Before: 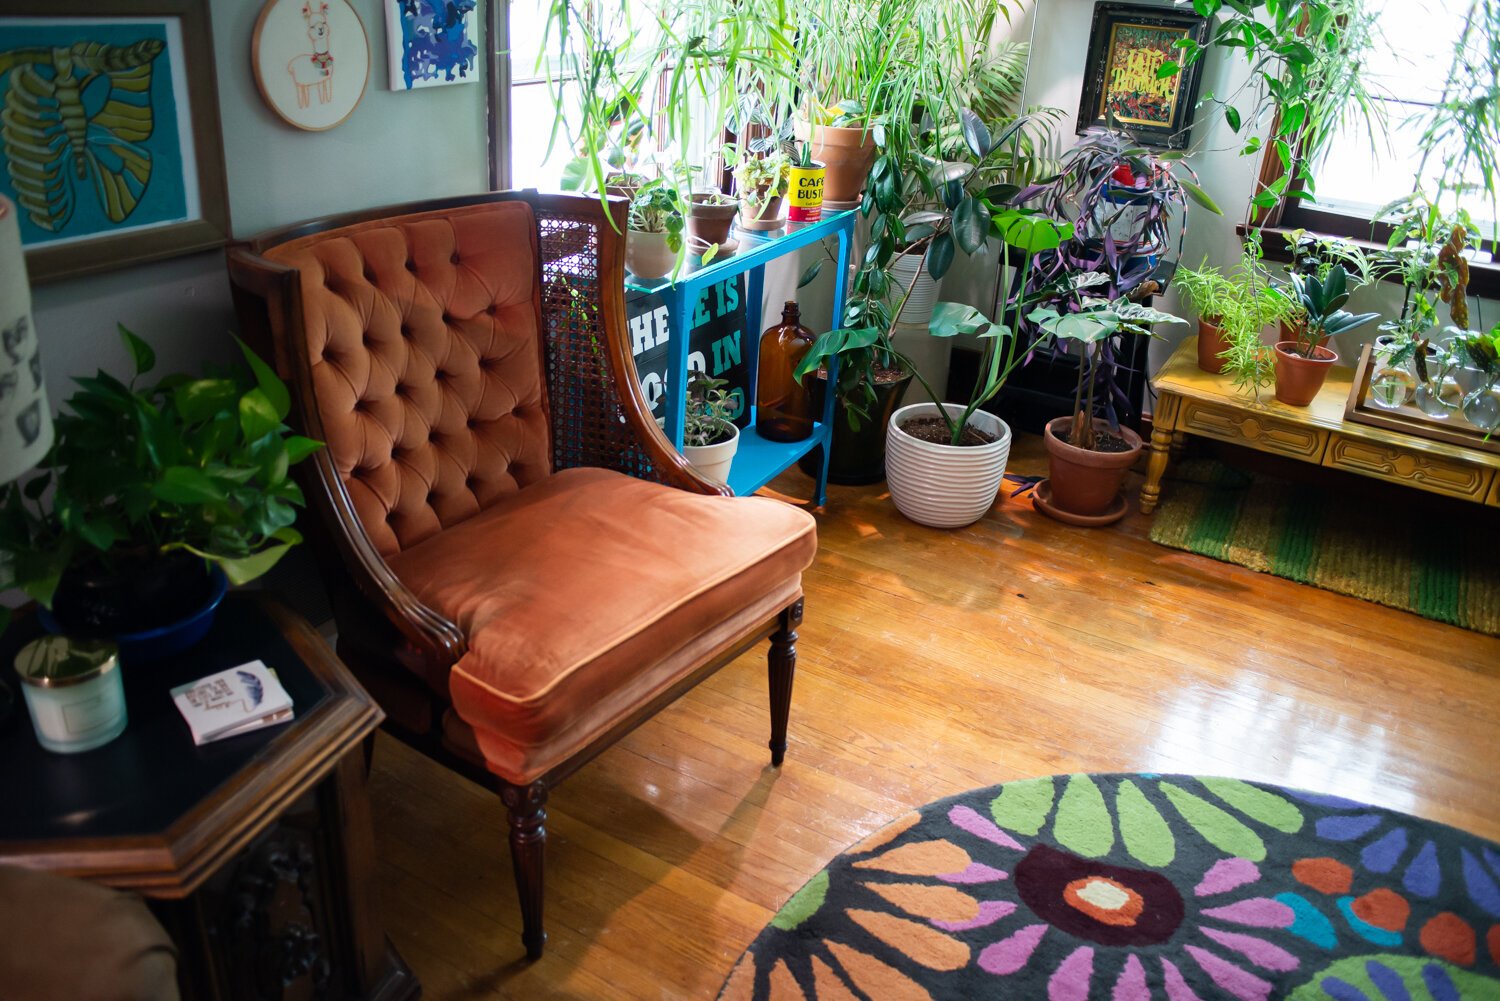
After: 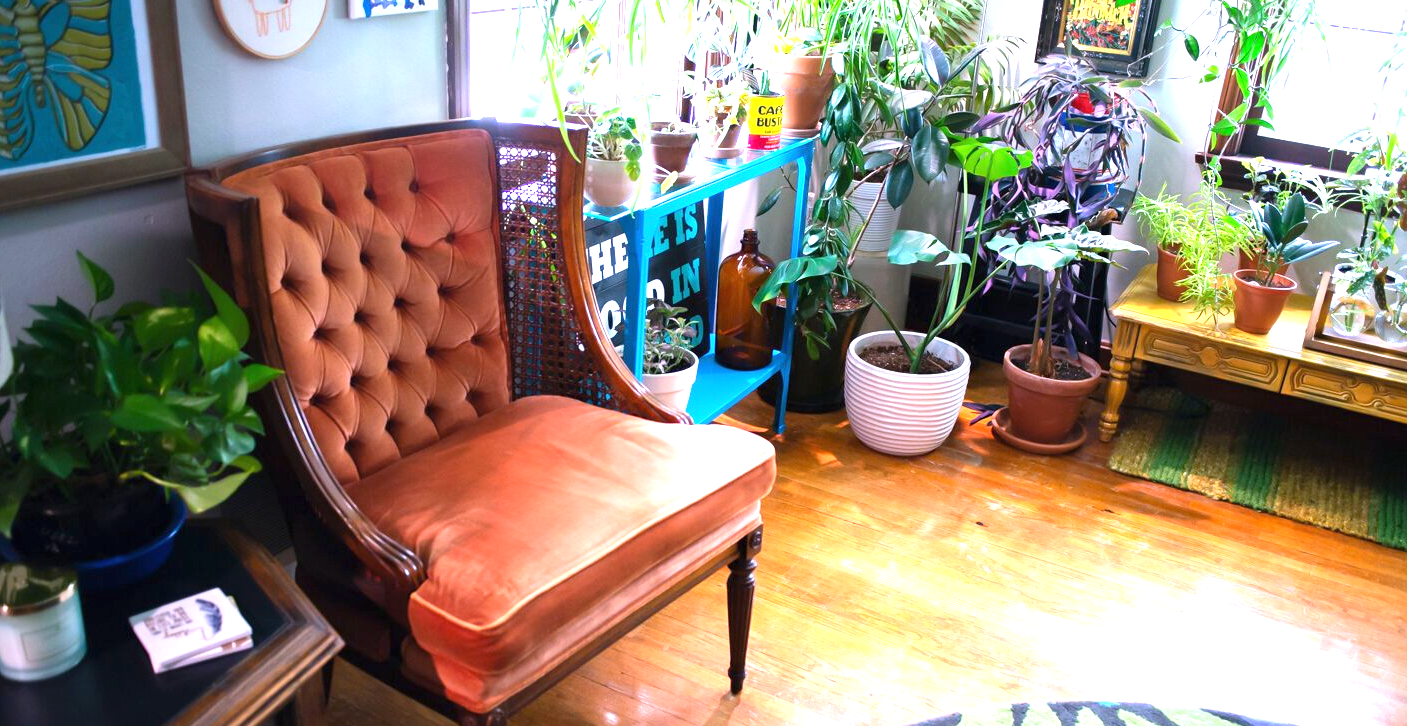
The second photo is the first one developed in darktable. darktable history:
crop: left 2.737%, top 7.287%, right 3.421%, bottom 20.179%
exposure: black level correction 0, exposure 1.2 EV, compensate highlight preservation false
white balance: red 1.042, blue 1.17
